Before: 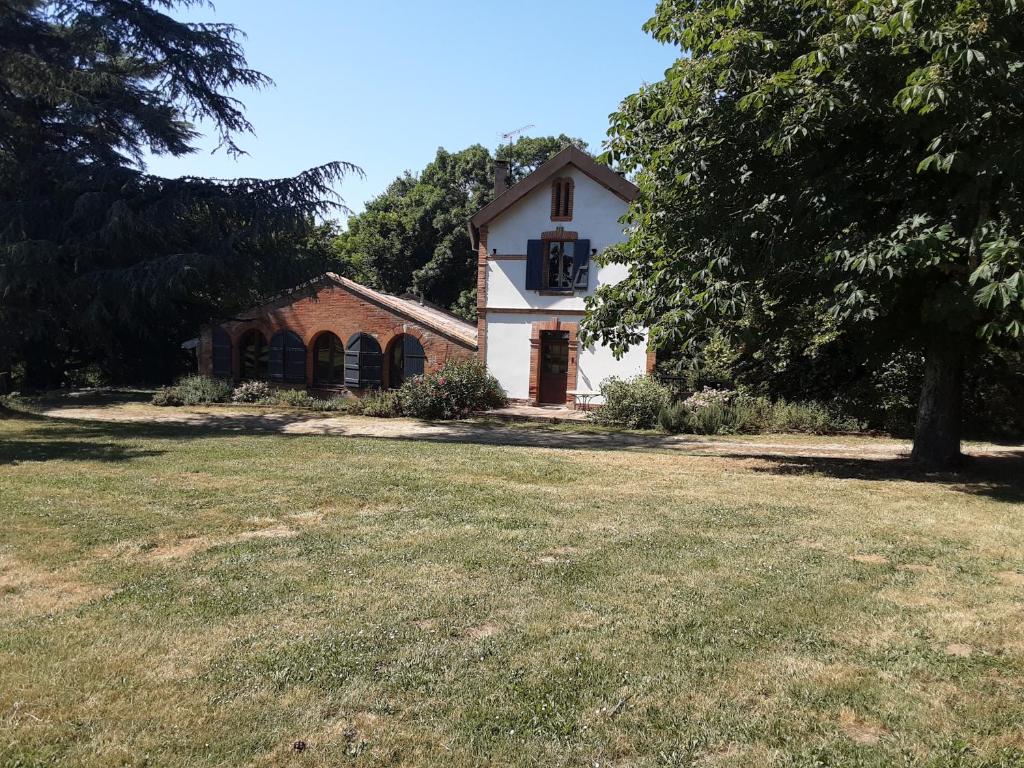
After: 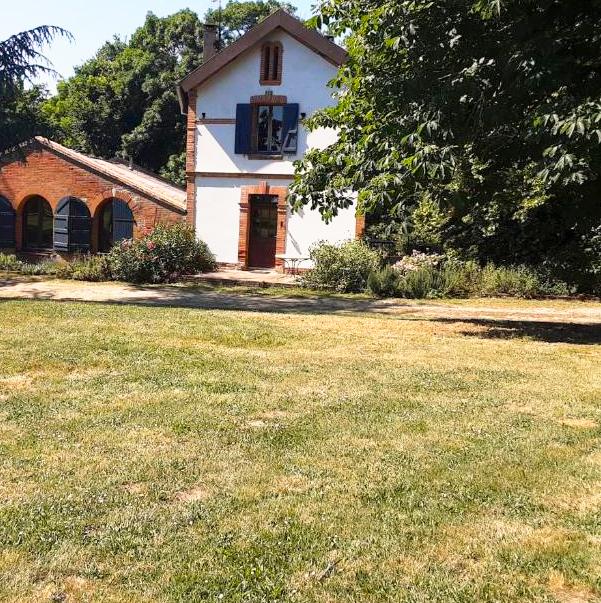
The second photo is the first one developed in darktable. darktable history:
crop and rotate: left 28.511%, top 17.767%, right 12.785%, bottom 3.651%
base curve: curves: ch0 [(0, 0) (0.579, 0.807) (1, 1)], preserve colors none
color balance rgb: highlights gain › chroma 1.644%, highlights gain › hue 55.7°, linear chroma grading › global chroma 15.22%, perceptual saturation grading › global saturation 19.483%
